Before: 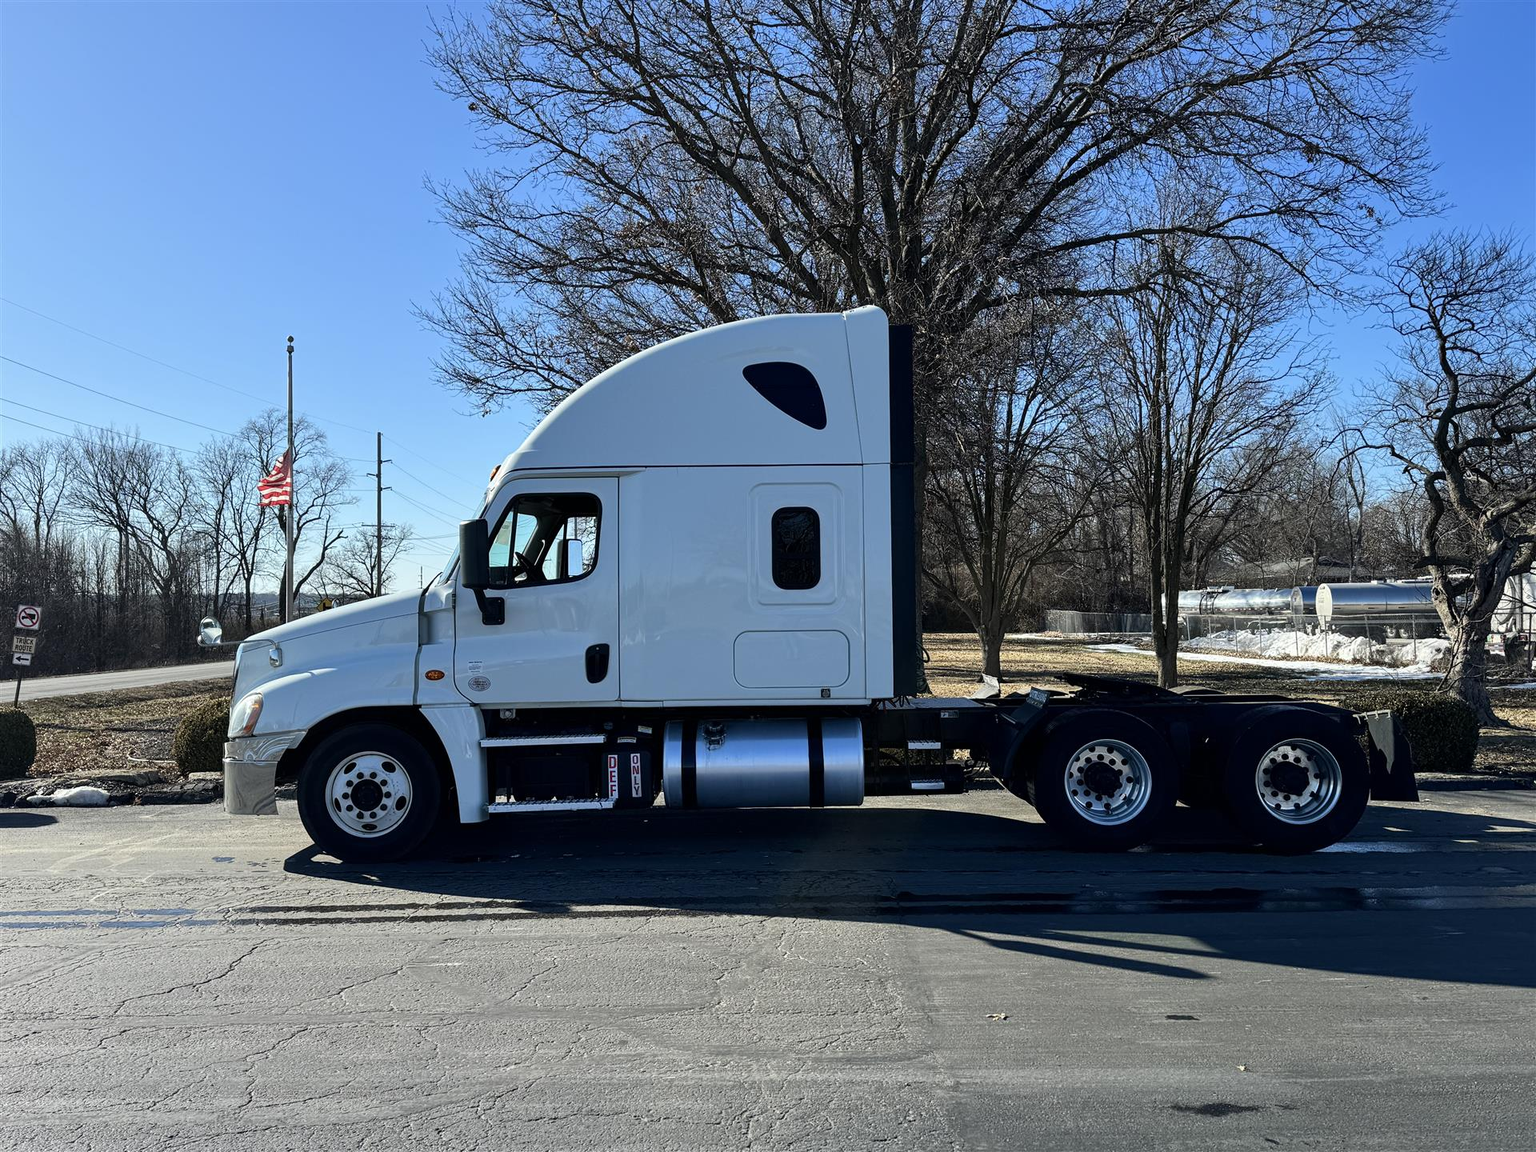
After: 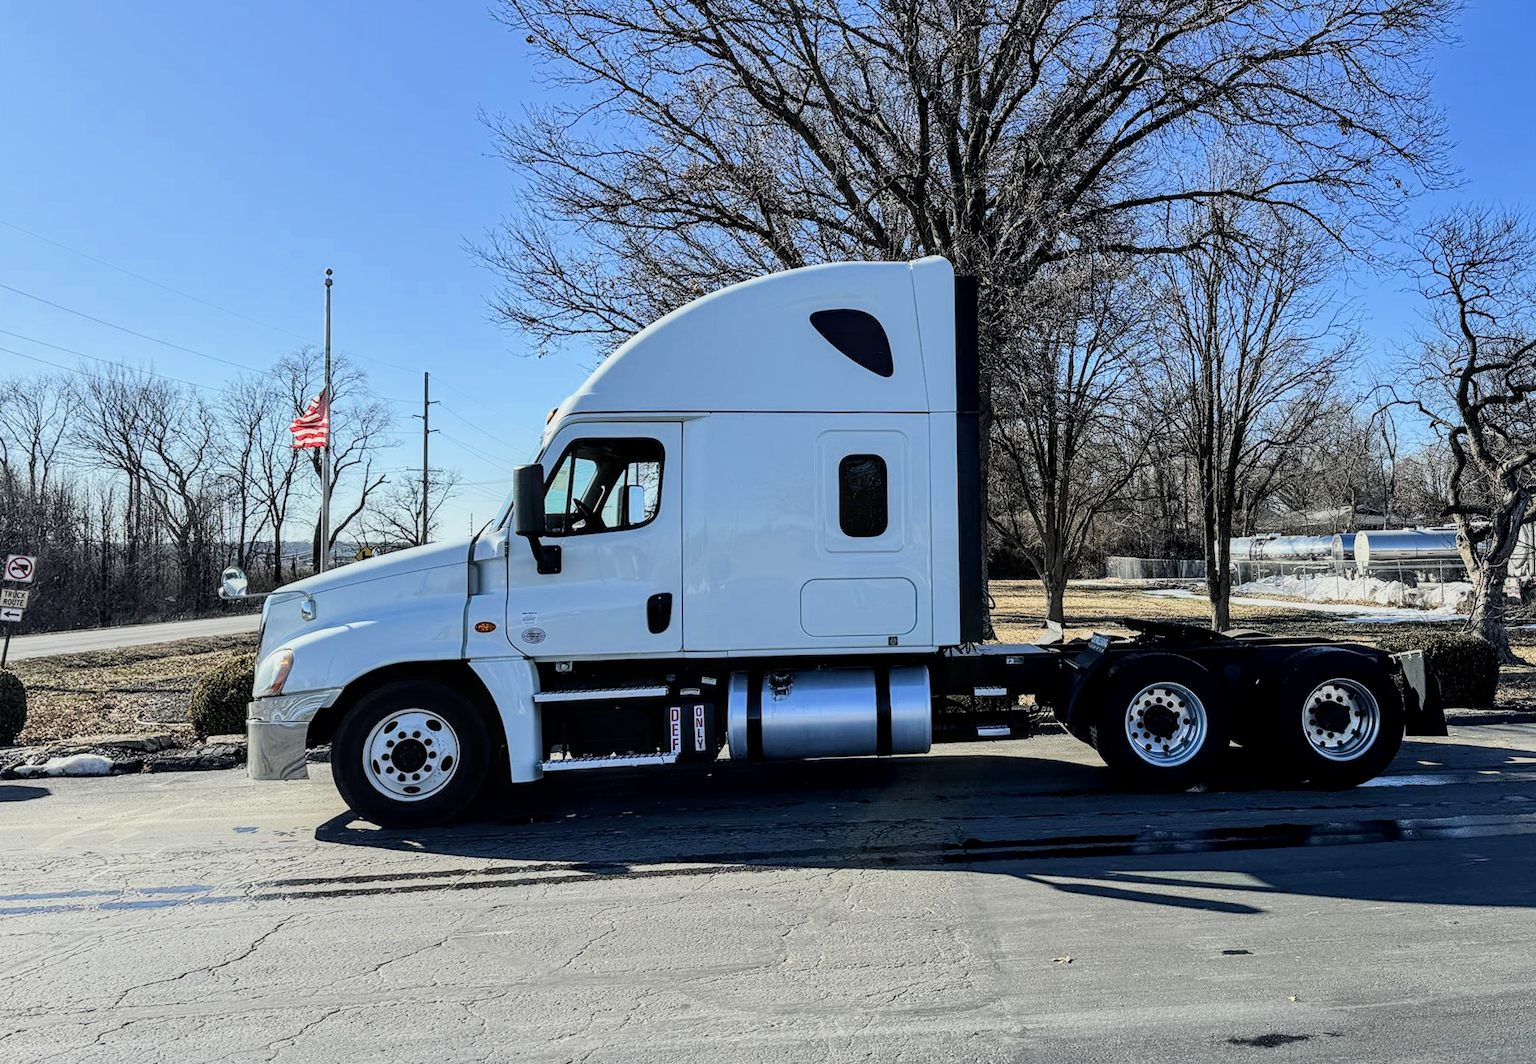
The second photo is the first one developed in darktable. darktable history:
local contrast: detail 130%
rotate and perspective: rotation -0.013°, lens shift (vertical) -0.027, lens shift (horizontal) 0.178, crop left 0.016, crop right 0.989, crop top 0.082, crop bottom 0.918
exposure: black level correction 0, exposure 0.95 EV, compensate exposure bias true, compensate highlight preservation false
filmic rgb: black relative exposure -7.15 EV, white relative exposure 5.36 EV, hardness 3.02, color science v6 (2022)
